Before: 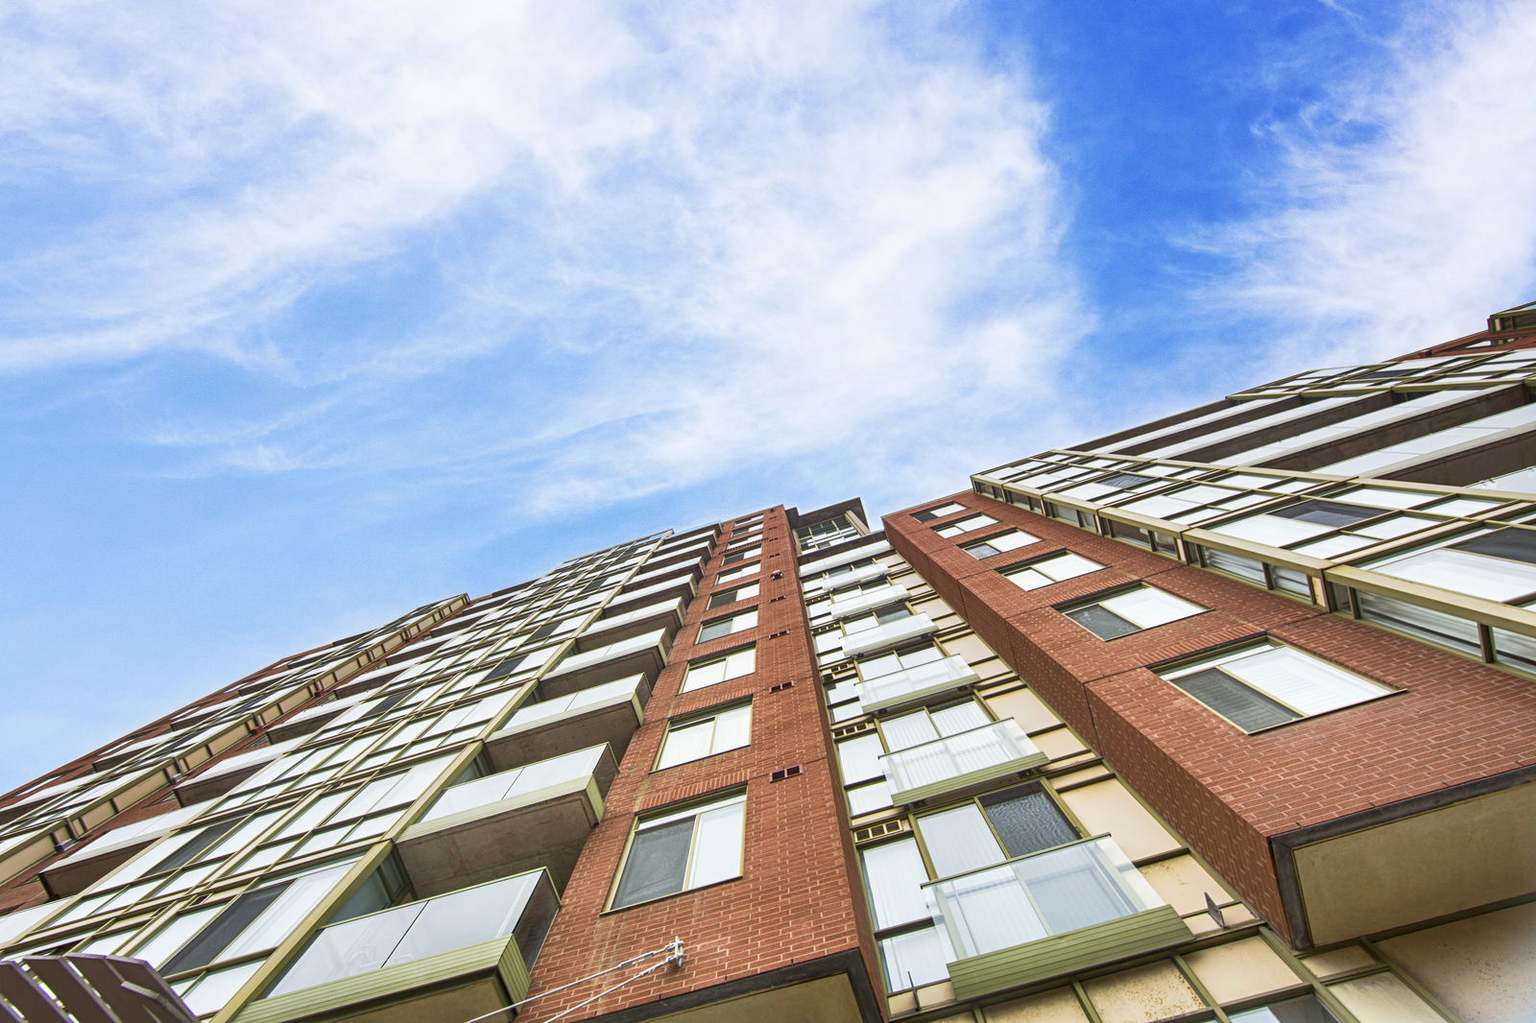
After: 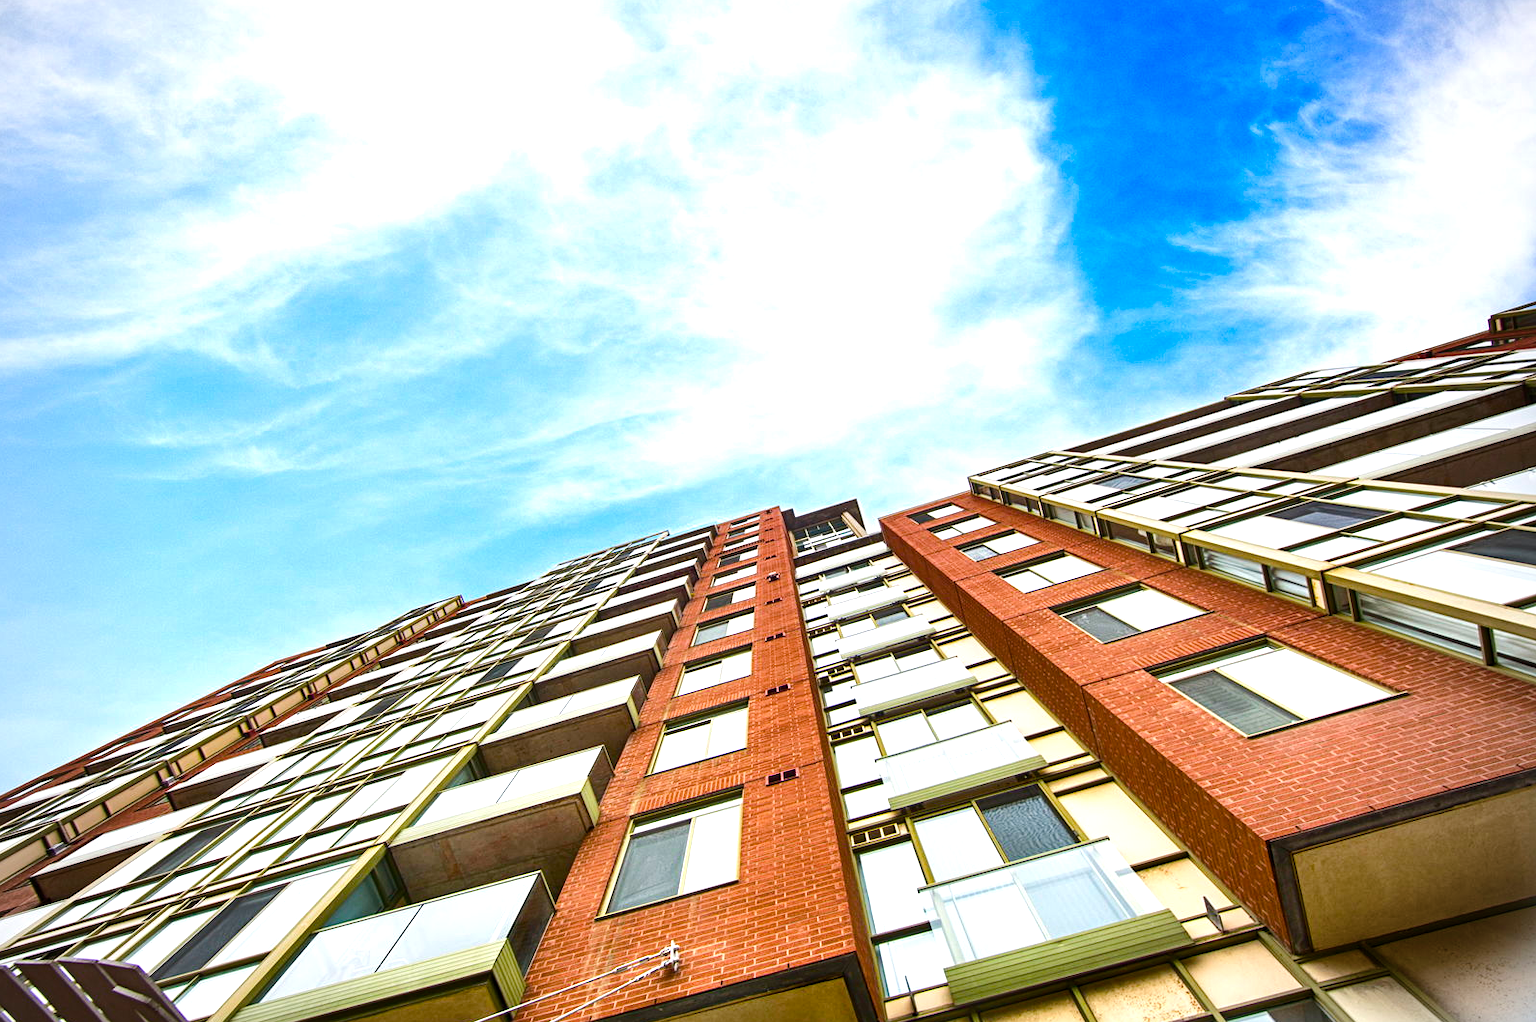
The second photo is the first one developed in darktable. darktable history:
crop and rotate: left 0.595%, top 0.259%, bottom 0.407%
vignetting: fall-off radius 60.52%
color balance rgb: highlights gain › chroma 0.187%, highlights gain › hue 330.45°, perceptual saturation grading › global saturation 44.777%, perceptual saturation grading › highlights -50.104%, perceptual saturation grading › shadows 31.038%, perceptual brilliance grading › highlights 17.765%, perceptual brilliance grading › mid-tones 32.52%, perceptual brilliance grading › shadows -30.721%, global vibrance 19.321%
